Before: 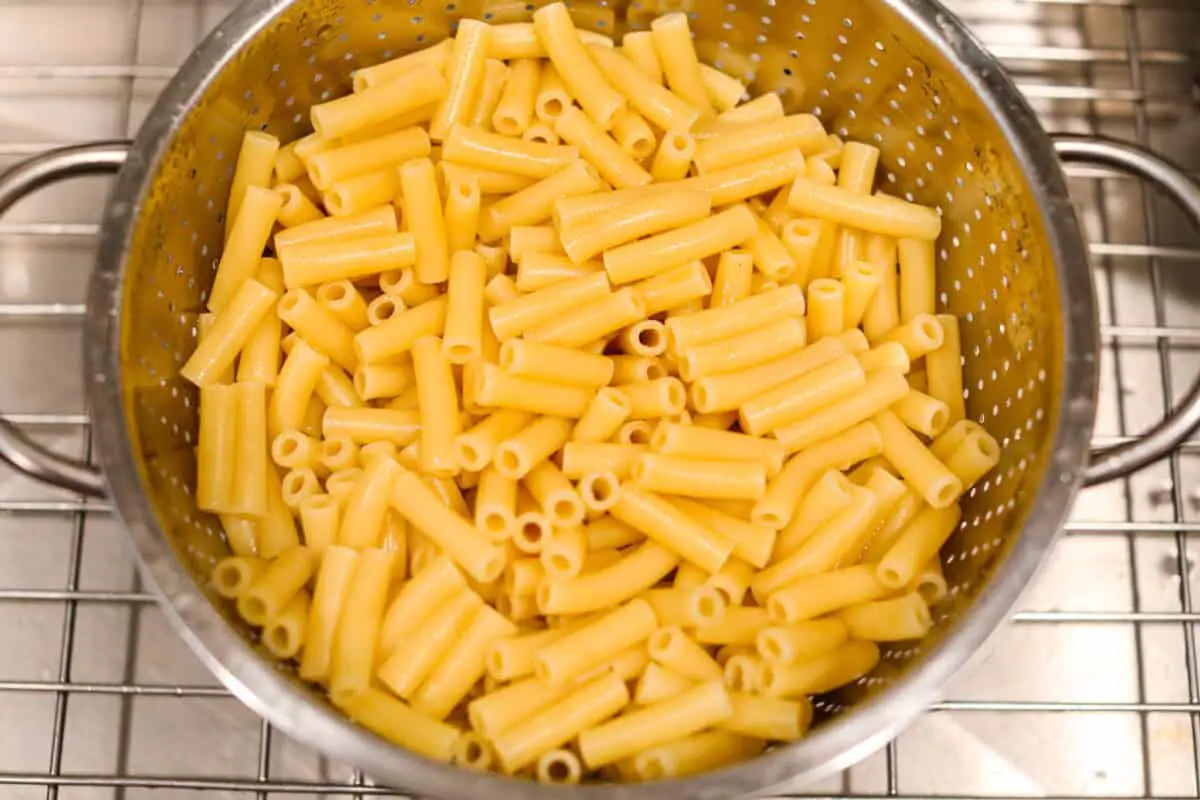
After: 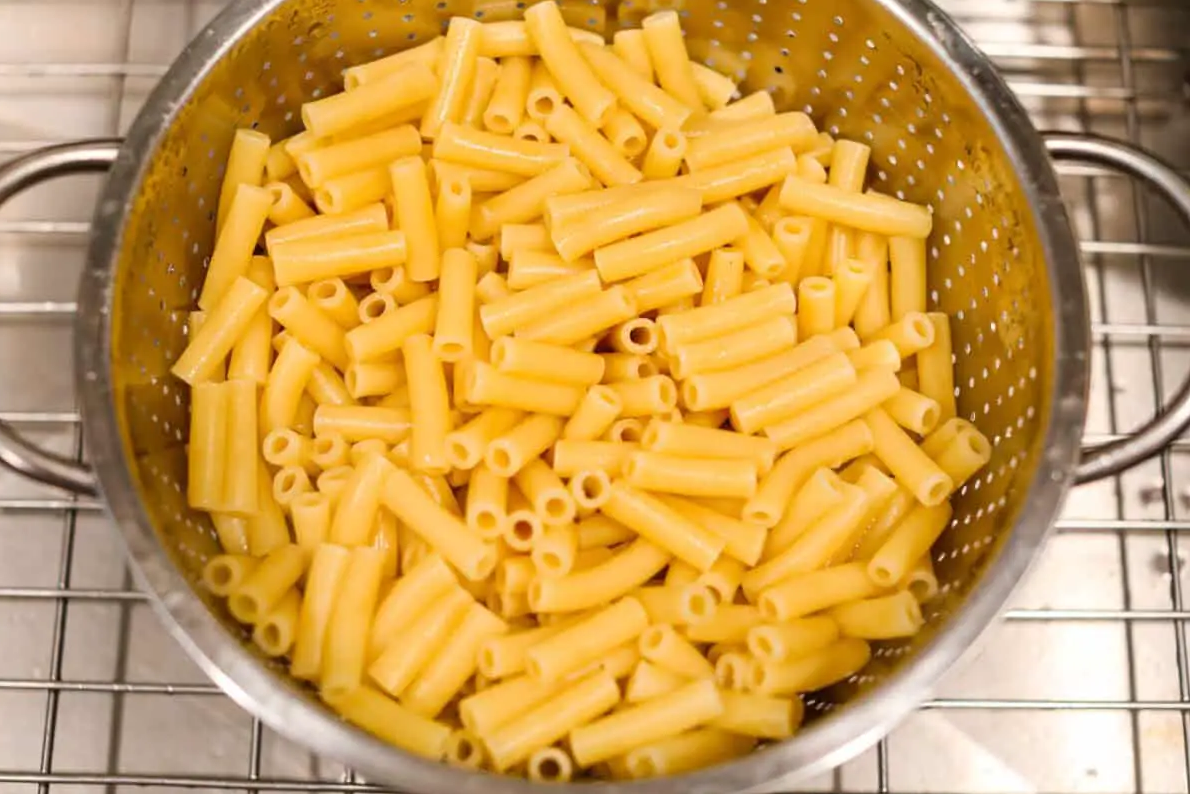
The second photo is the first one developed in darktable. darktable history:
crop and rotate: left 0.758%, top 0.254%, bottom 0.418%
